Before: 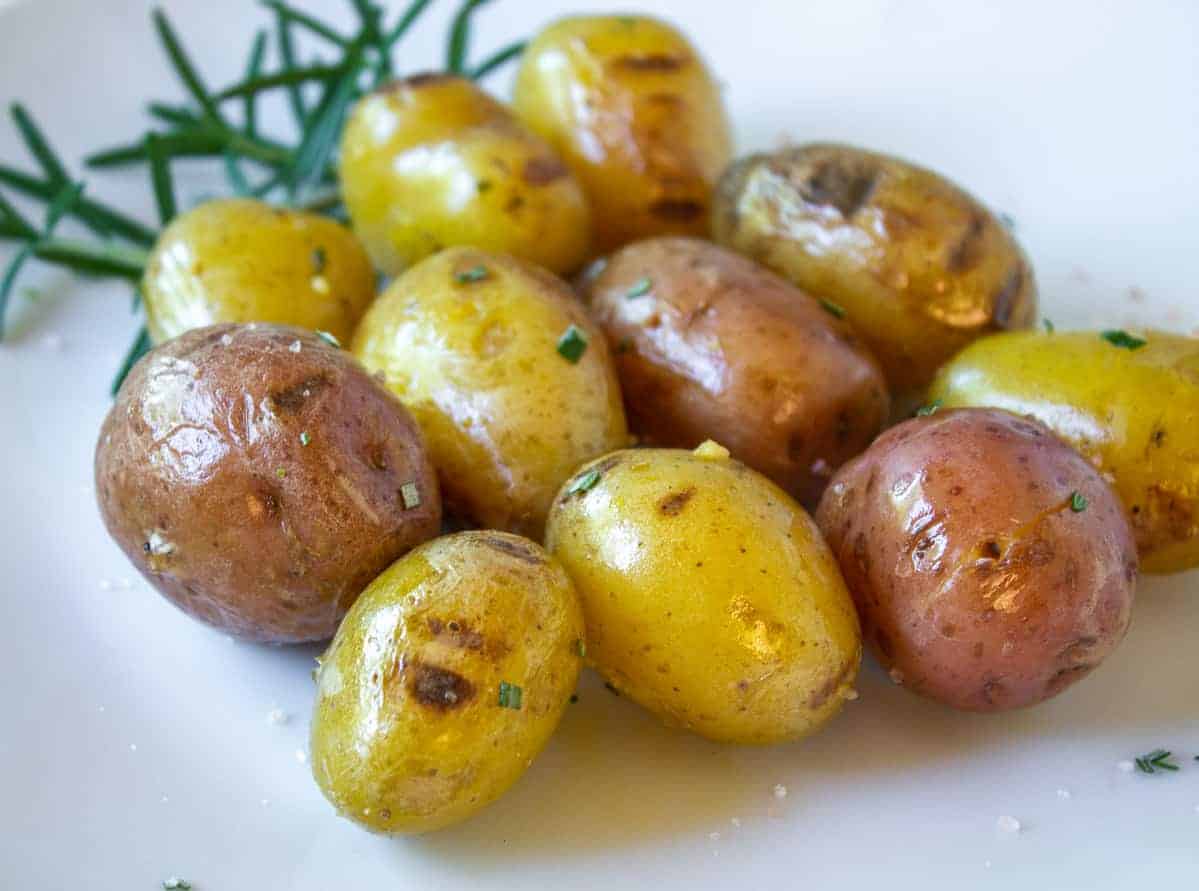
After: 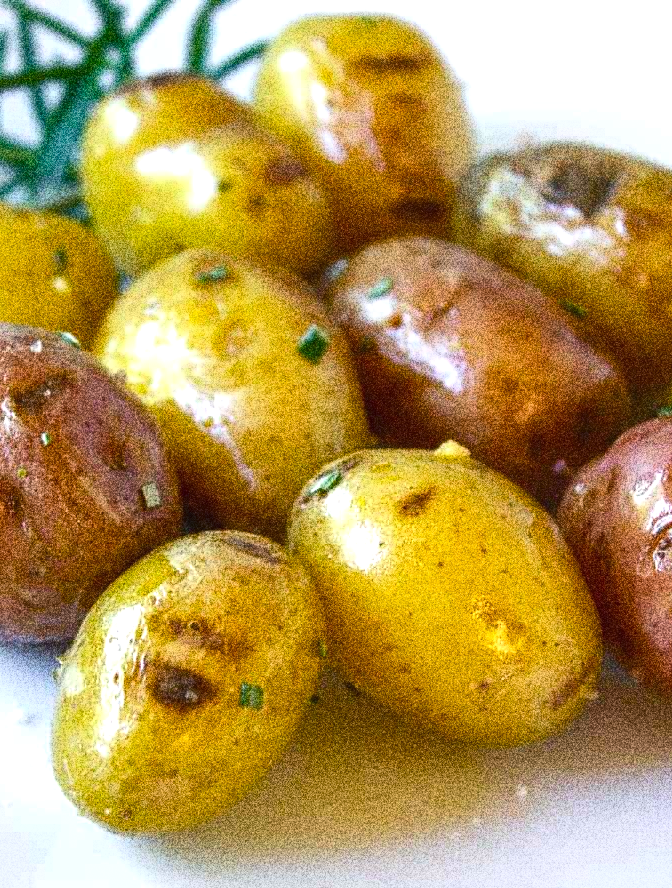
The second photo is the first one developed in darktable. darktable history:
crop: left 21.674%, right 22.086%
color balance rgb: shadows lift › chroma 1%, shadows lift › hue 217.2°, power › hue 310.8°, highlights gain › chroma 1%, highlights gain › hue 54°, global offset › luminance 0.5%, global offset › hue 171.6°, perceptual saturation grading › global saturation 14.09%, perceptual saturation grading › highlights -25%, perceptual saturation grading › shadows 30%, perceptual brilliance grading › highlights 13.42%, perceptual brilliance grading › mid-tones 8.05%, perceptual brilliance grading › shadows -17.45%, global vibrance 25%
grain: coarseness 30.02 ISO, strength 100%
white balance: emerald 1
